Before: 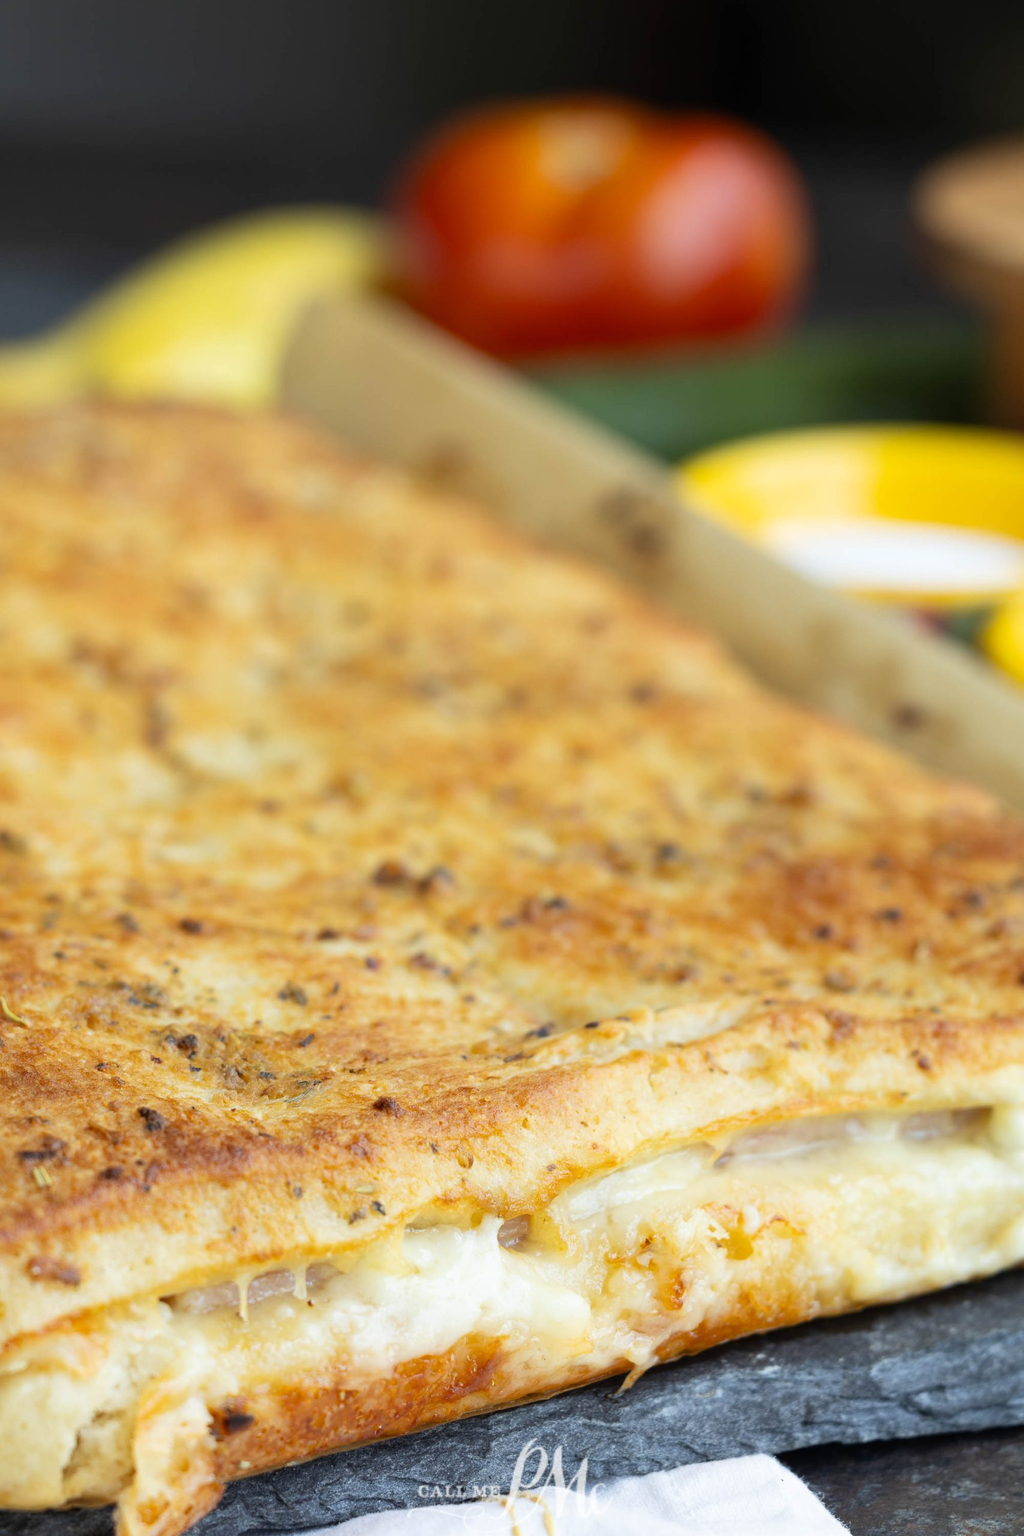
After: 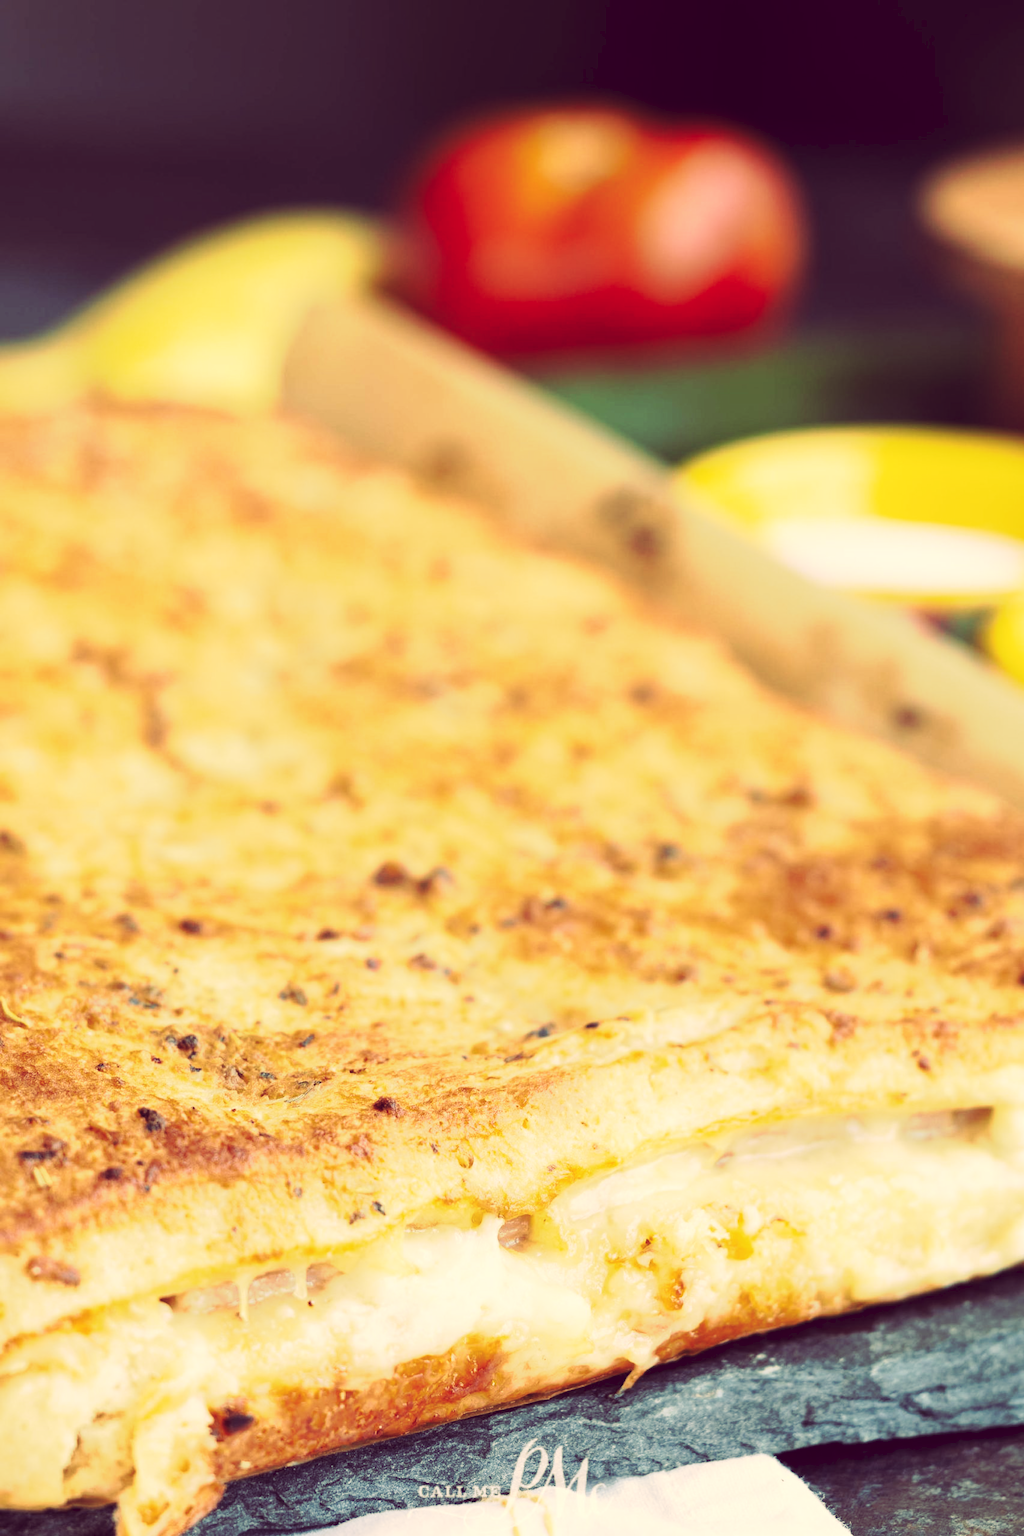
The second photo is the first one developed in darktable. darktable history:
tone curve: curves: ch0 [(0, 0) (0.003, 0.045) (0.011, 0.054) (0.025, 0.069) (0.044, 0.083) (0.069, 0.101) (0.1, 0.119) (0.136, 0.146) (0.177, 0.177) (0.224, 0.221) (0.277, 0.277) (0.335, 0.362) (0.399, 0.452) (0.468, 0.571) (0.543, 0.666) (0.623, 0.758) (0.709, 0.853) (0.801, 0.896) (0.898, 0.945) (1, 1)], preserve colors none
color look up table: target L [92.5, 91, 90.29, 79.96, 71.04, 66.71, 68.05, 58.79, 49.31, 43.96, 42.12, 32.78, 12.34, 200.57, 88.29, 71.6, 72.49, 62.34, 61.1, 53.73, 50.71, 49.28, 52.95, 43.83, 42.45, 26.52, 21.28, 85, 71.12, 69.9, 61.69, 53.64, 51.18, 49.41, 45.72, 36.92, 35.2, 35.63, 33.63, 14.3, 7.145, 94.07, 83.99, 73.72, 69.75, 66.92, 55.26, 51.72, 40.26], target a [-19.21, -4.609, -12.5, -74.17, -72.32, -33.5, 0.436, -51.33, -20.97, -28.82, -7.277, -5.848, 23.31, 0, 2.078, 17.36, 15.64, 31.26, 24.07, 45.56, 56.92, 10.12, 4.462, 49.08, 54.11, 40.8, 33.21, 28.05, 4.083, 28.88, 30.83, 62.83, 60.73, -3.537, 63.17, 20.01, 4.026, 47.99, 33.79, 43.35, 37.26, 3.097, -53.07, -53.78, -8.319, -46.66, -11.96, -22.62, -17.67], target b [82.67, 41.16, 56.55, 26.03, 59.78, 22.31, 58.29, 45.87, 36.35, 26.14, 8.416, 21.48, -3.103, 0, 44.89, 59.24, 44.95, 26.61, 24.56, 46.05, 14.21, 38.28, 9.912, 32.86, 15.04, 12.15, -3.906, 1.051, -18.41, 11.49, -11.37, -33.91, -7.11, -13.75, -13.75, -55.77, -34.56, -34.94, -18.75, -51.14, -34.98, 26.55, 11.63, -8.968, 5.215, 6.354, -40.28, -14.19, -1.885], num patches 49
